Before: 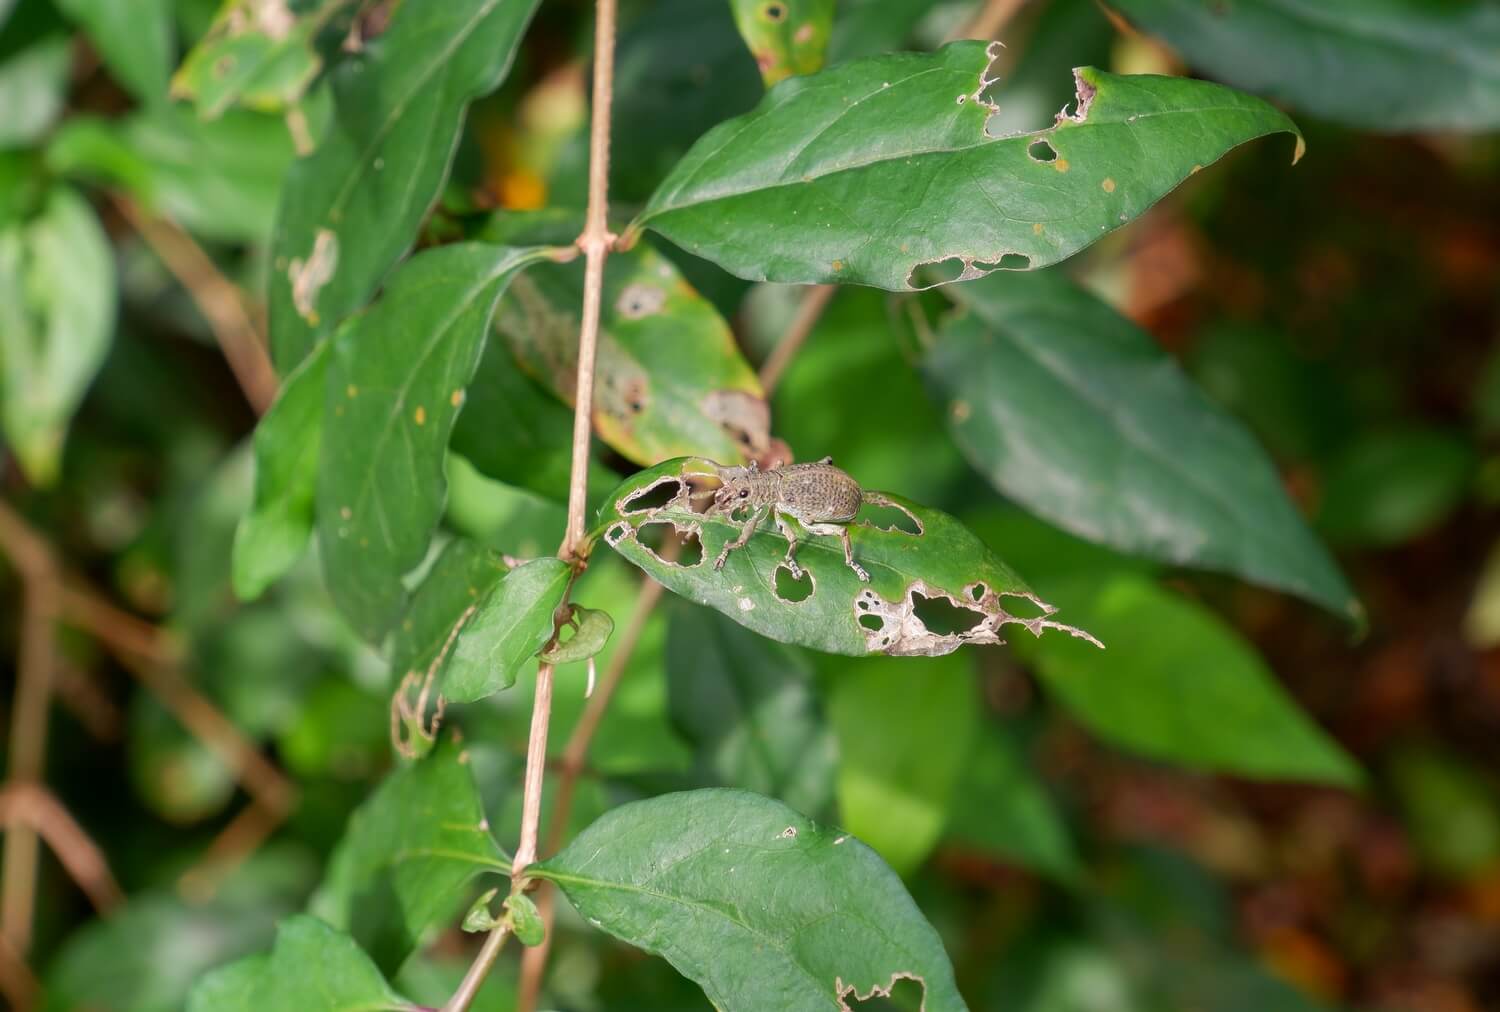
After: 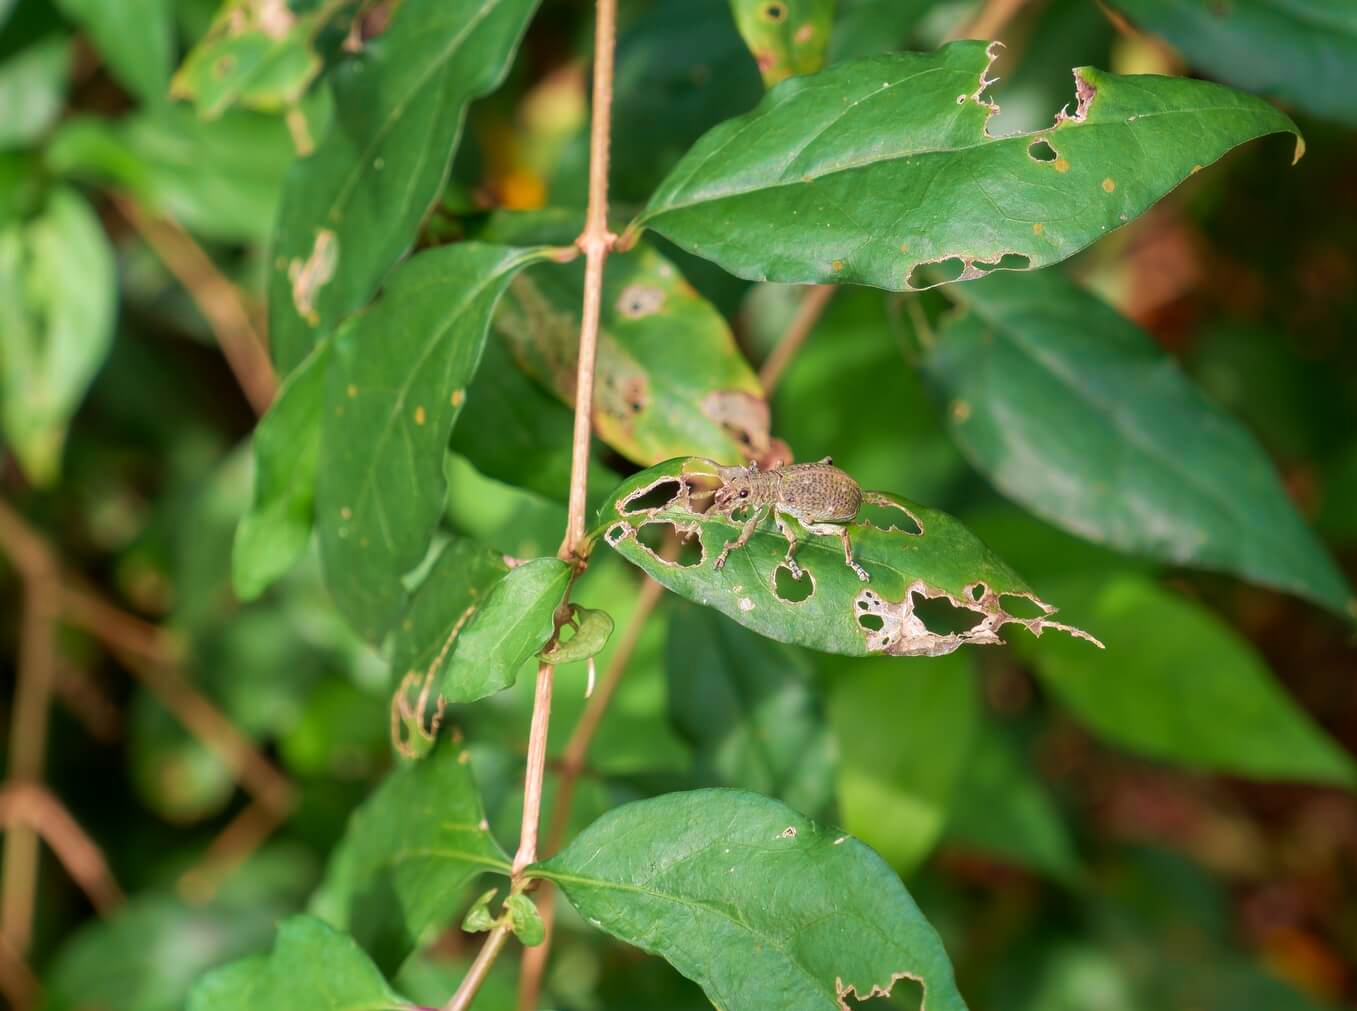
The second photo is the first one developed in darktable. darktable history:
crop: right 9.509%, bottom 0.031%
velvia: strength 45%
